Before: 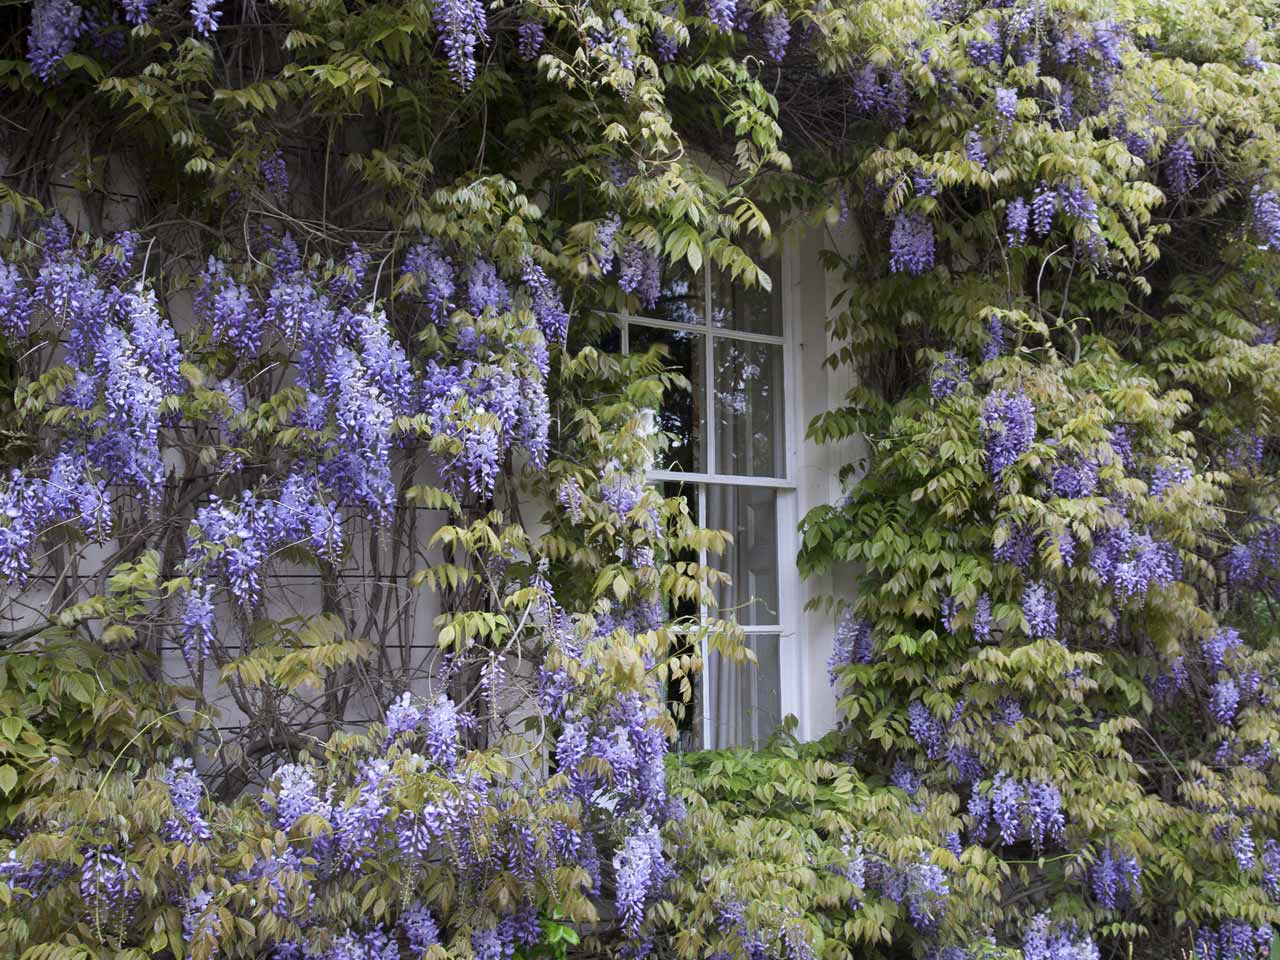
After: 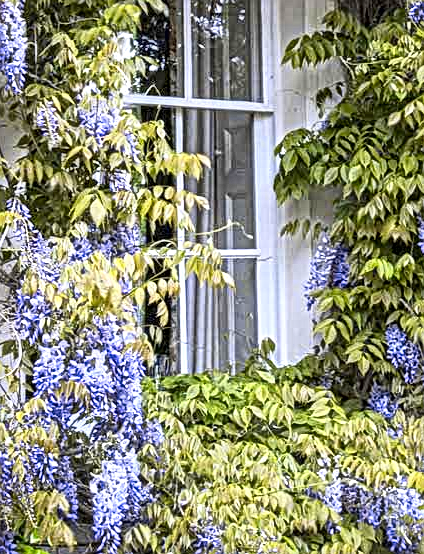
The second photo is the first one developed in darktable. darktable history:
color contrast: green-magenta contrast 0.8, blue-yellow contrast 1.1, unbound 0
crop: left 40.878%, top 39.176%, right 25.993%, bottom 3.081%
local contrast: mode bilateral grid, contrast 20, coarseness 3, detail 300%, midtone range 0.2
contrast brightness saturation: contrast 0.24, brightness 0.26, saturation 0.39
